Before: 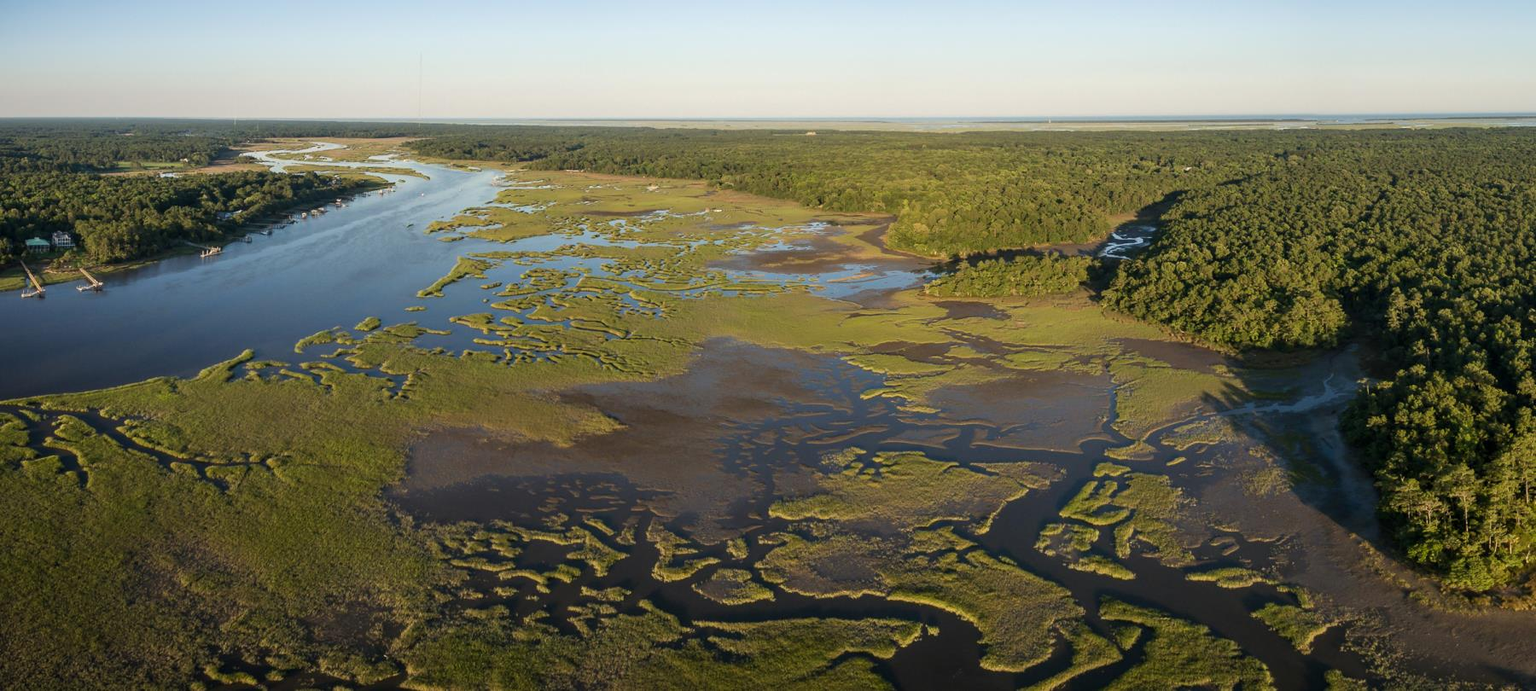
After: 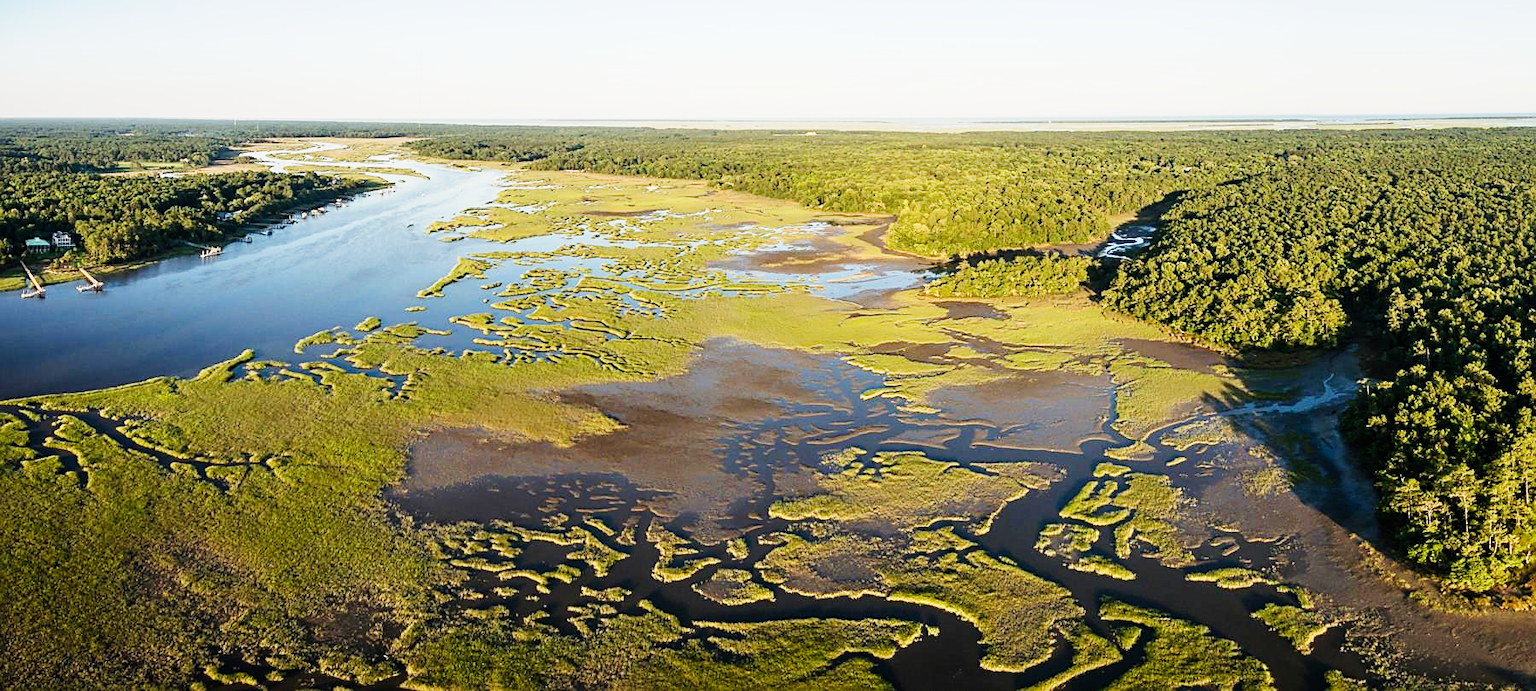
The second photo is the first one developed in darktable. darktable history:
sharpen: on, module defaults
base curve: curves: ch0 [(0, 0) (0, 0.001) (0.001, 0.001) (0.004, 0.002) (0.007, 0.004) (0.015, 0.013) (0.033, 0.045) (0.052, 0.096) (0.075, 0.17) (0.099, 0.241) (0.163, 0.42) (0.219, 0.55) (0.259, 0.616) (0.327, 0.722) (0.365, 0.765) (0.522, 0.873) (0.547, 0.881) (0.689, 0.919) (0.826, 0.952) (1, 1)], preserve colors none
